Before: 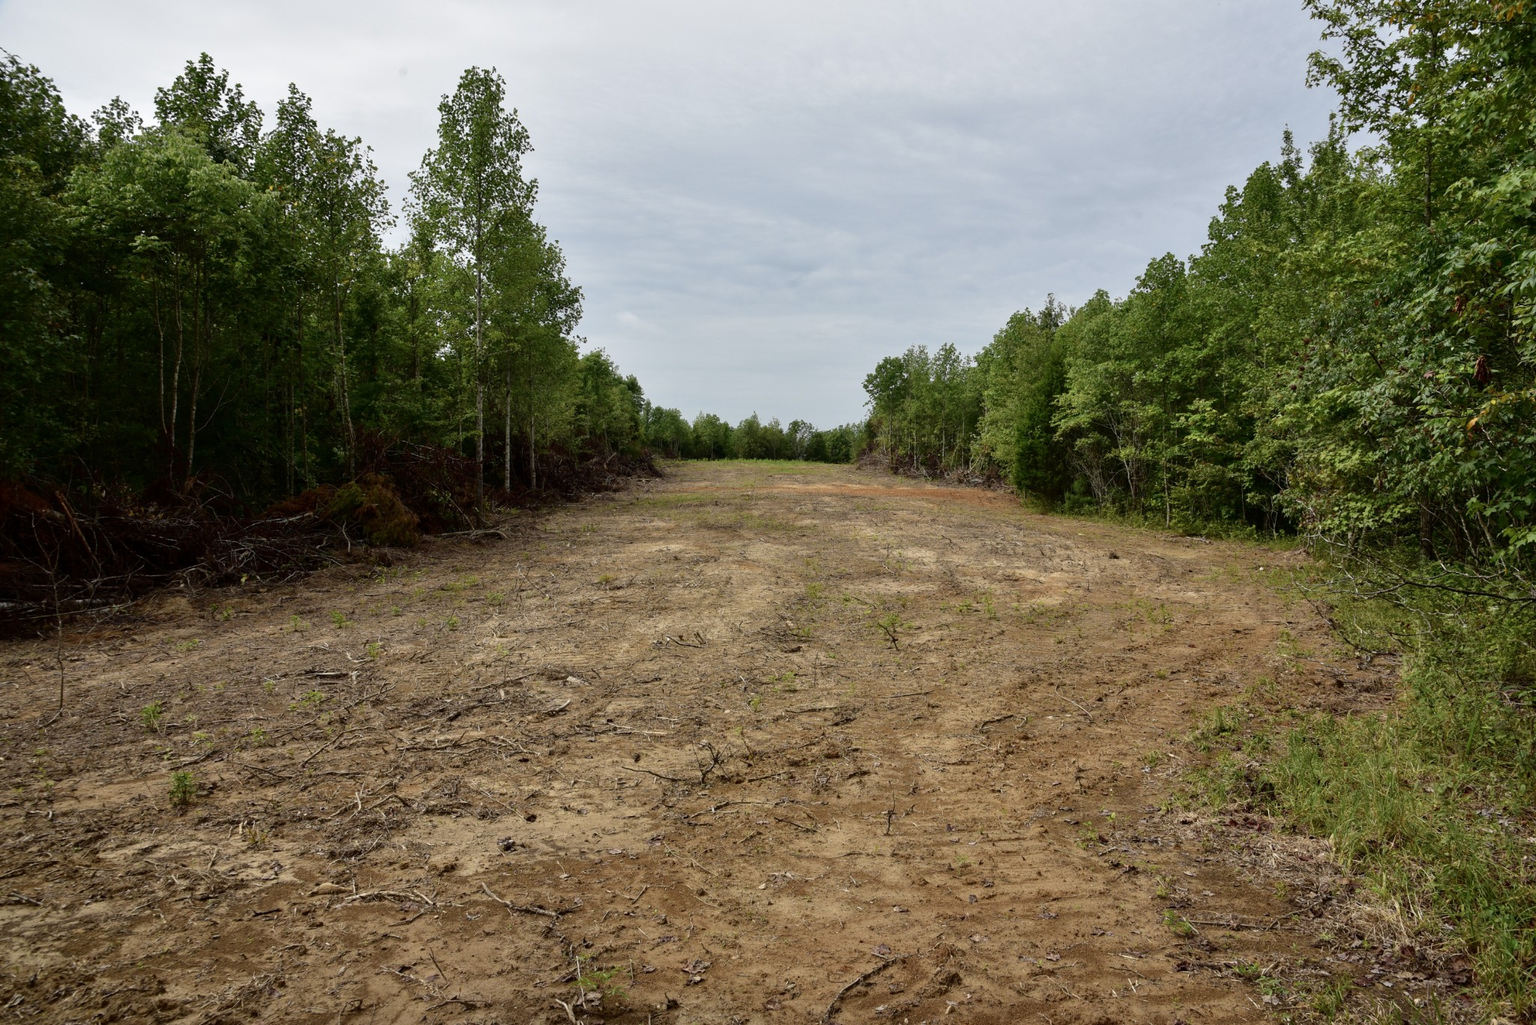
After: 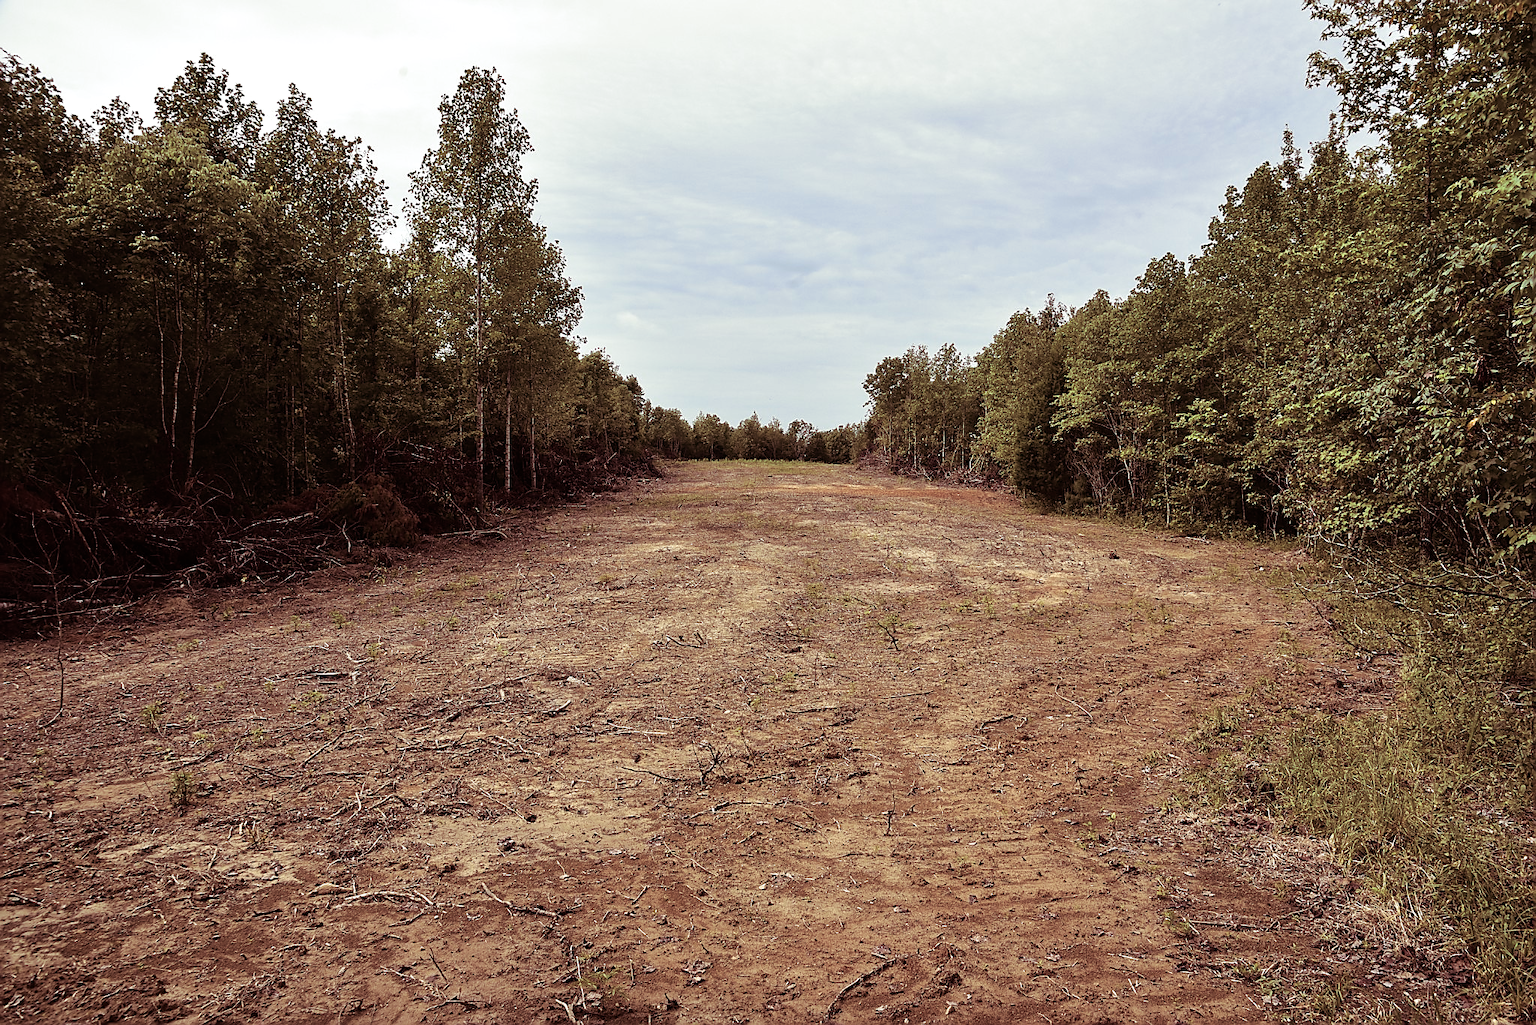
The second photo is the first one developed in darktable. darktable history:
exposure: black level correction 0, exposure 0.3 EV, compensate highlight preservation false
sharpen: radius 1.4, amount 1.25, threshold 0.7
split-toning: on, module defaults
